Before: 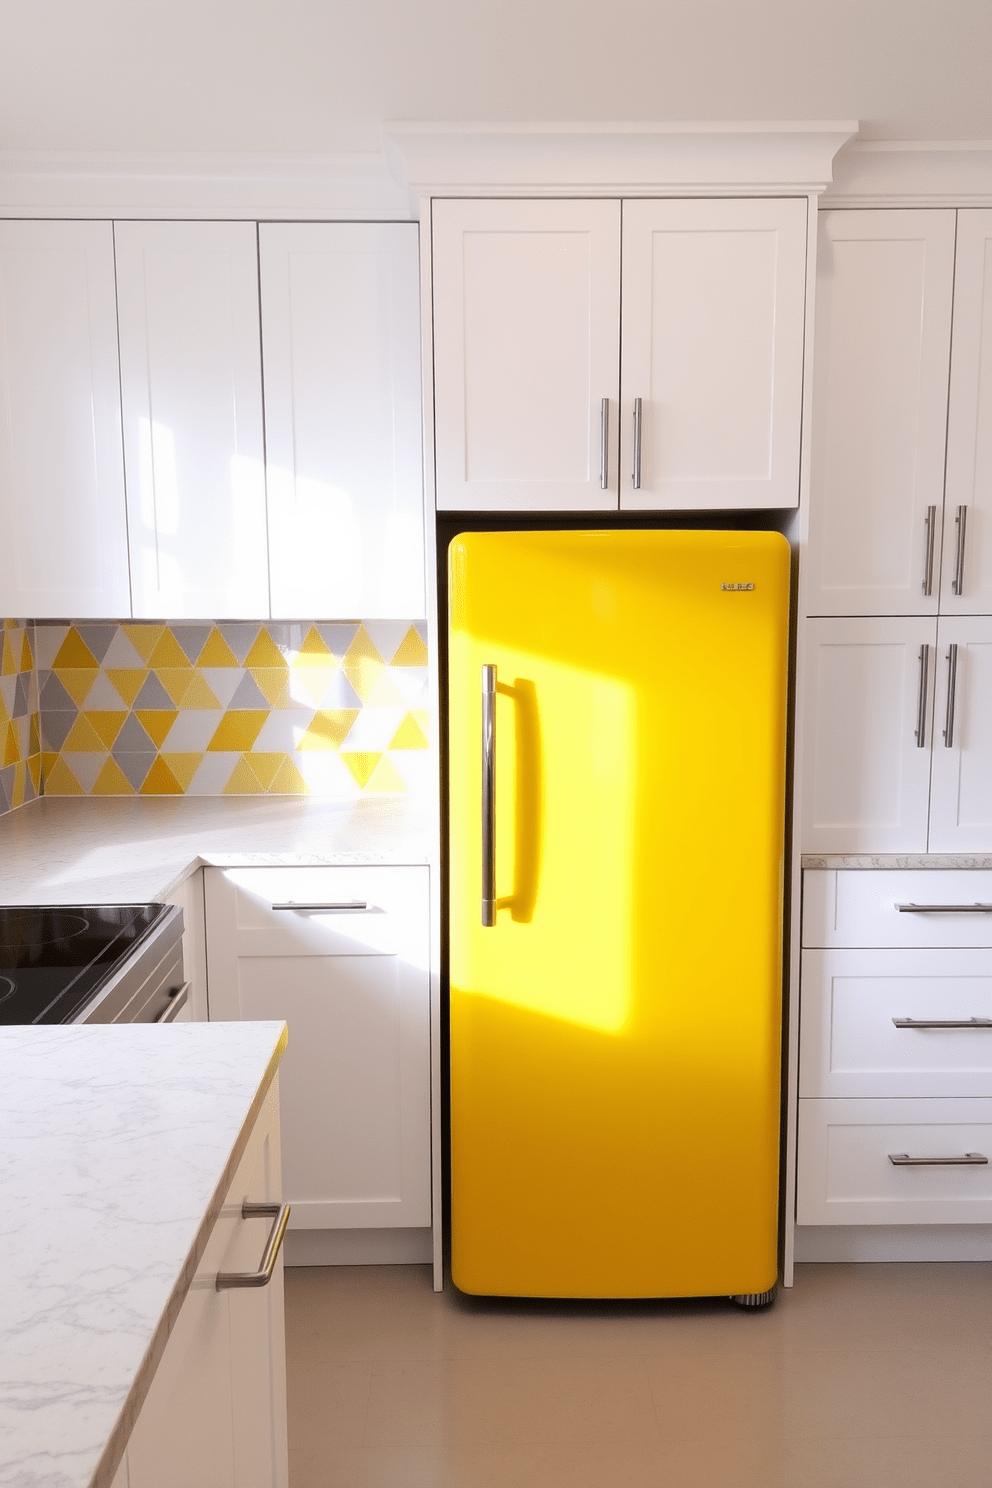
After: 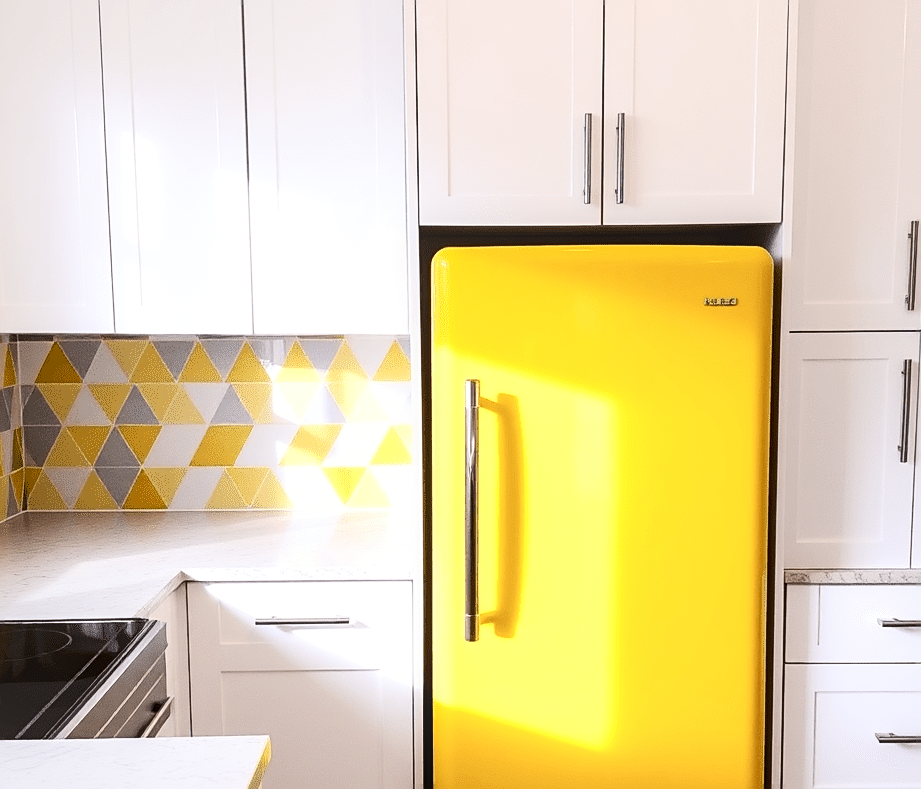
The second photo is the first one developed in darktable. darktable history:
local contrast: on, module defaults
sharpen: on, module defaults
contrast brightness saturation: contrast 0.28
crop: left 1.809%, top 19.16%, right 5.304%, bottom 27.802%
tone curve: curves: ch0 [(0, 0) (0.003, 0.003) (0.011, 0.011) (0.025, 0.025) (0.044, 0.045) (0.069, 0.07) (0.1, 0.1) (0.136, 0.137) (0.177, 0.179) (0.224, 0.226) (0.277, 0.279) (0.335, 0.338) (0.399, 0.402) (0.468, 0.472) (0.543, 0.547) (0.623, 0.628) (0.709, 0.715) (0.801, 0.807) (0.898, 0.902) (1, 1)], color space Lab, linked channels, preserve colors none
